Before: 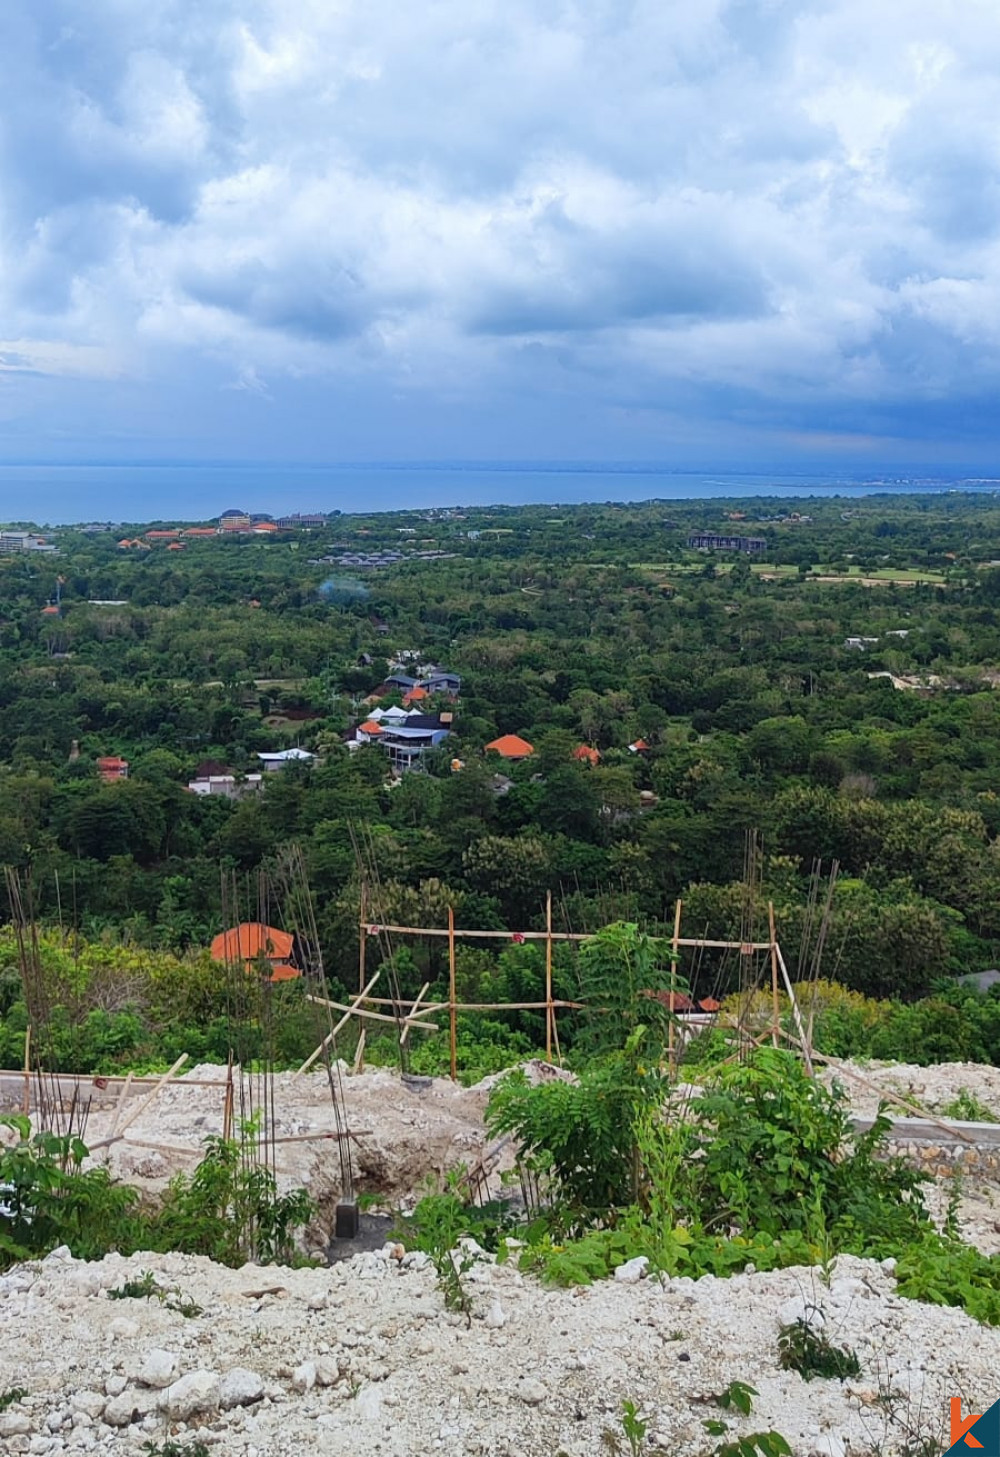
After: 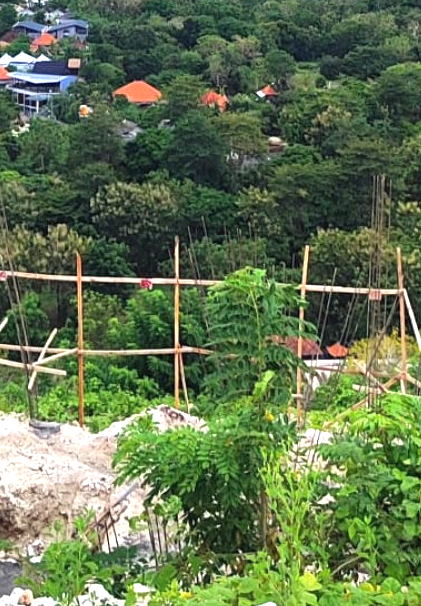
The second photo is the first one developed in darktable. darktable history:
crop: left 37.282%, top 44.918%, right 20.555%, bottom 13.471%
exposure: black level correction 0, exposure 1.097 EV, compensate exposure bias true, compensate highlight preservation false
